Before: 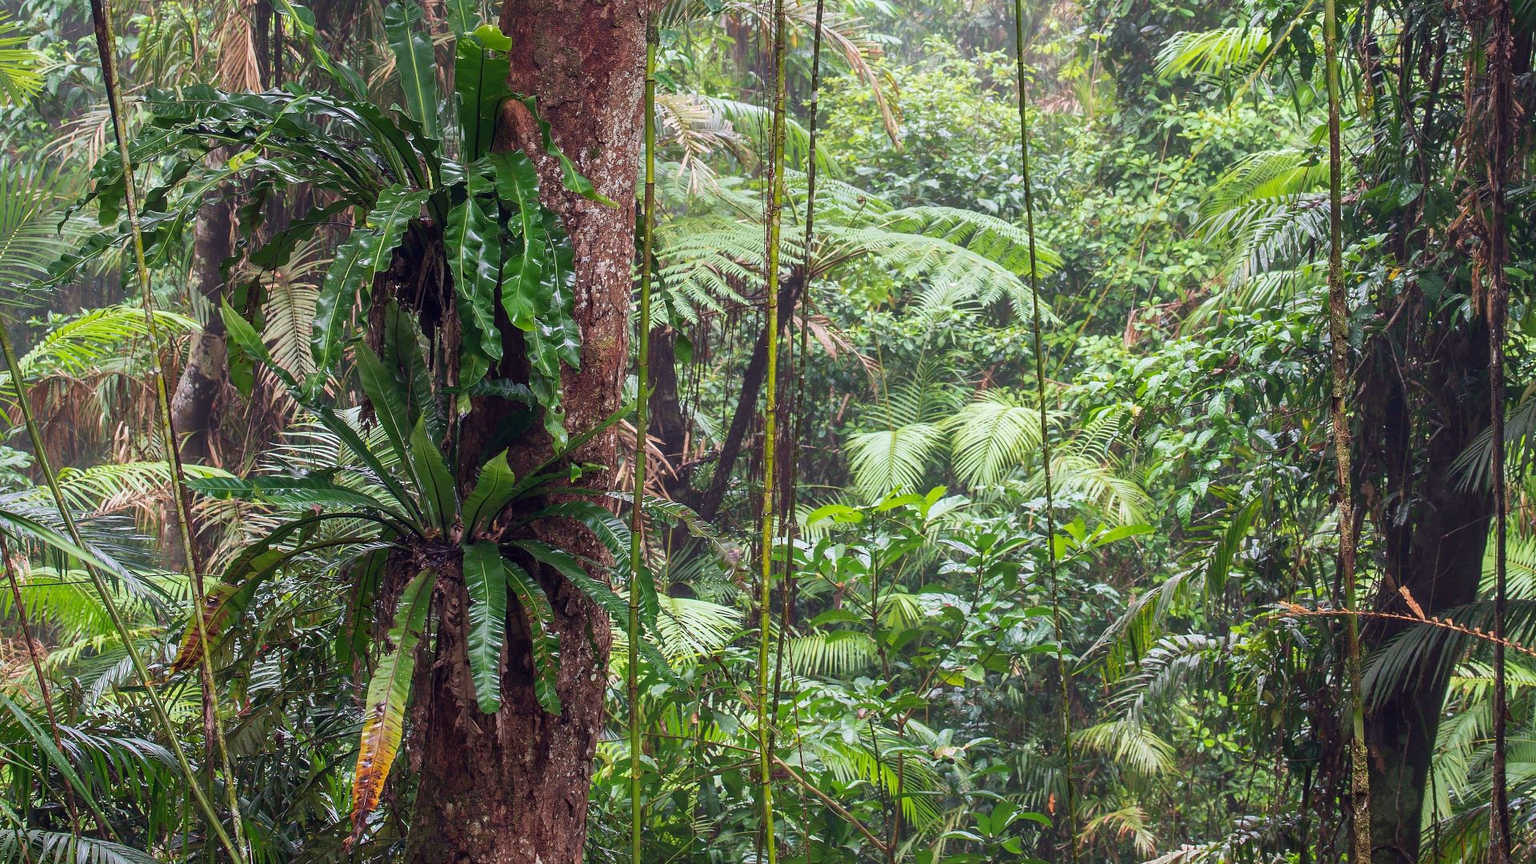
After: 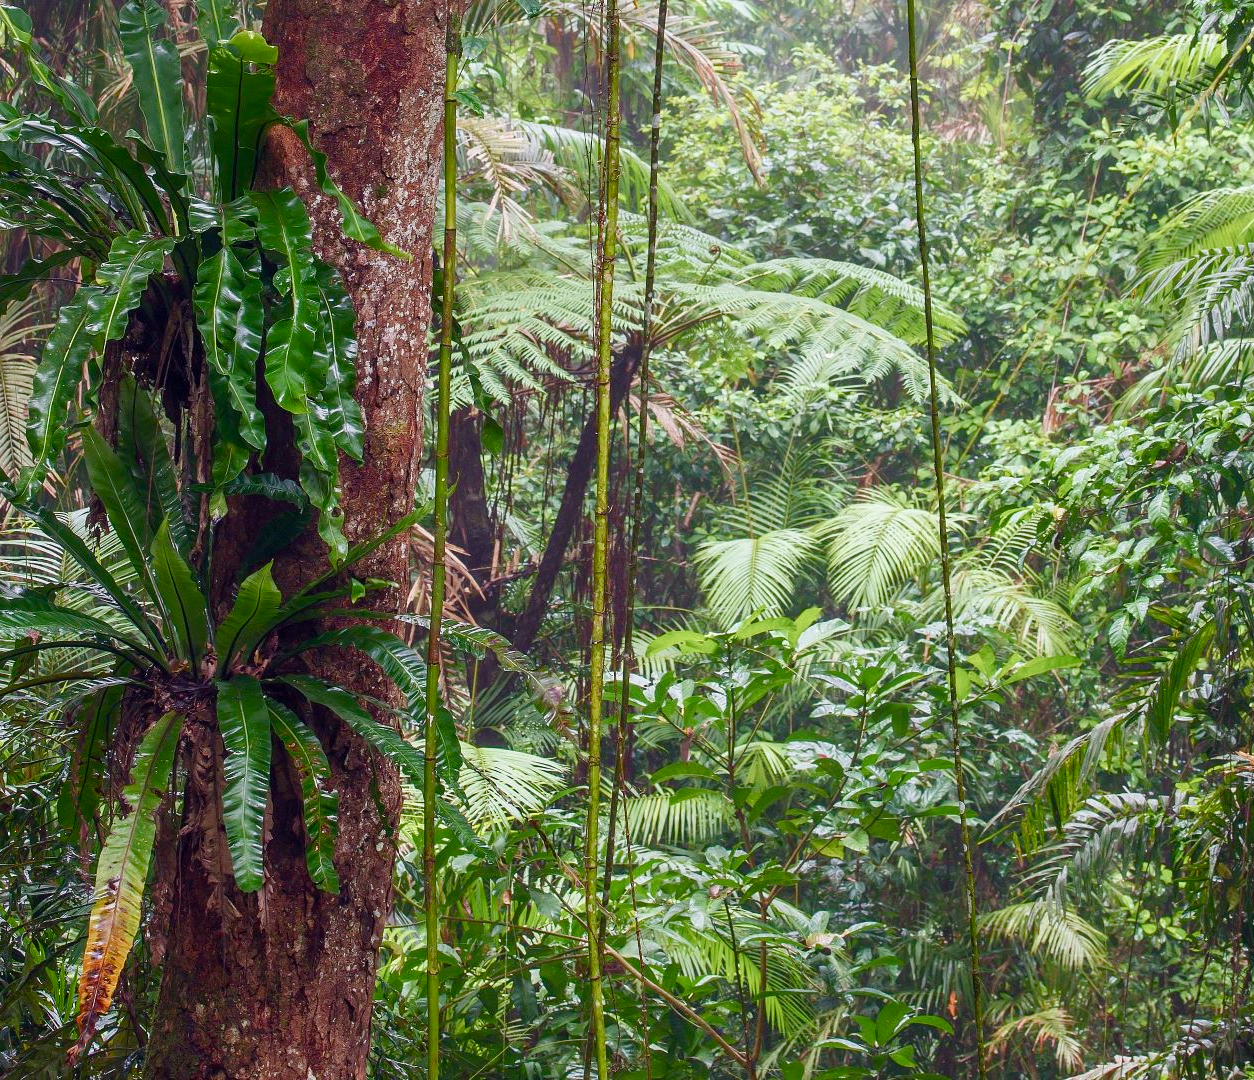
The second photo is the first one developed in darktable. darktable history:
color balance rgb: perceptual saturation grading › global saturation 20%, perceptual saturation grading › highlights -50.61%, perceptual saturation grading › shadows 30.1%, global vibrance 20%
crop and rotate: left 18.897%, right 15.78%
